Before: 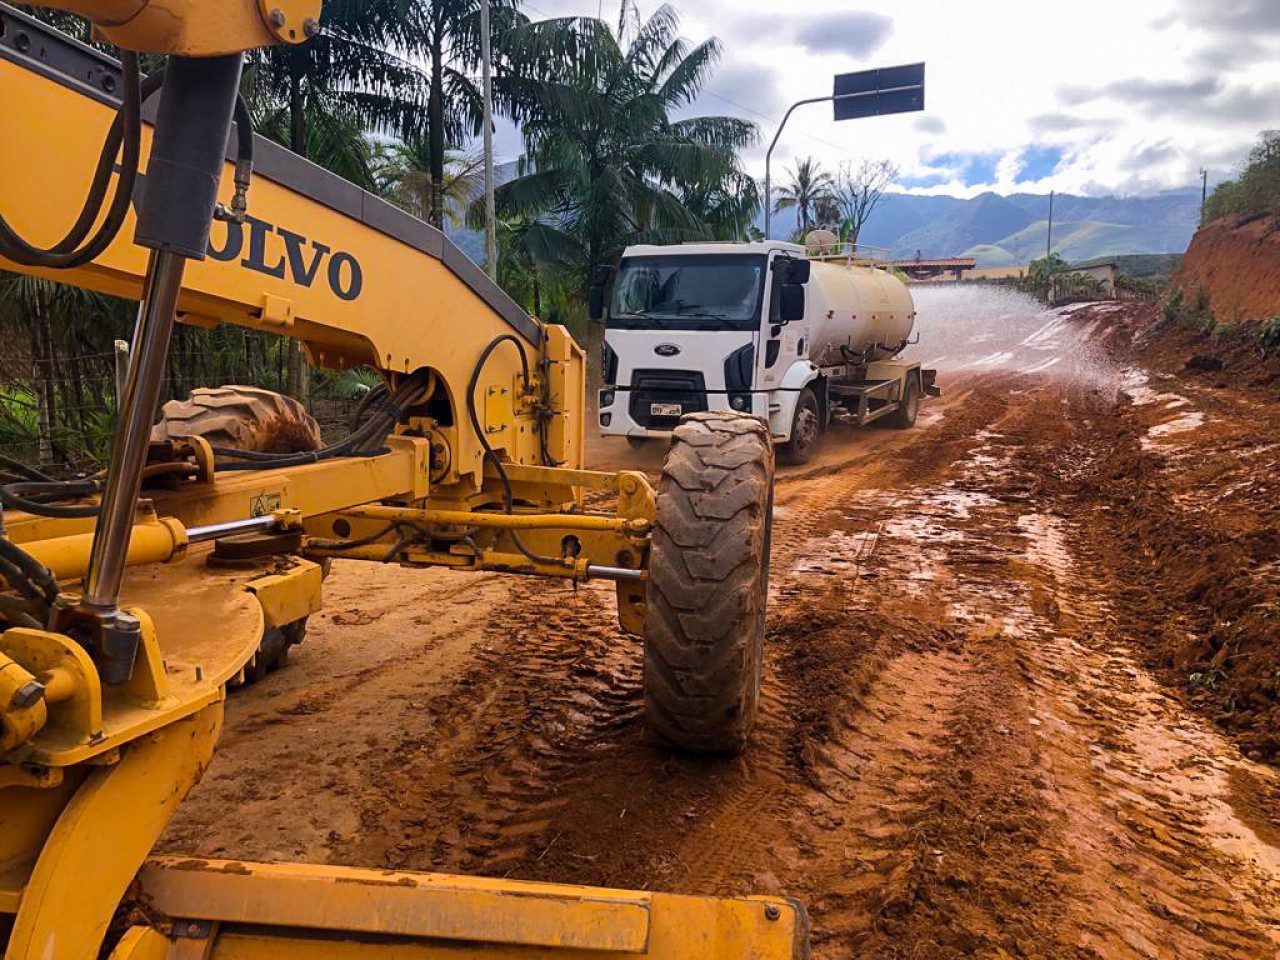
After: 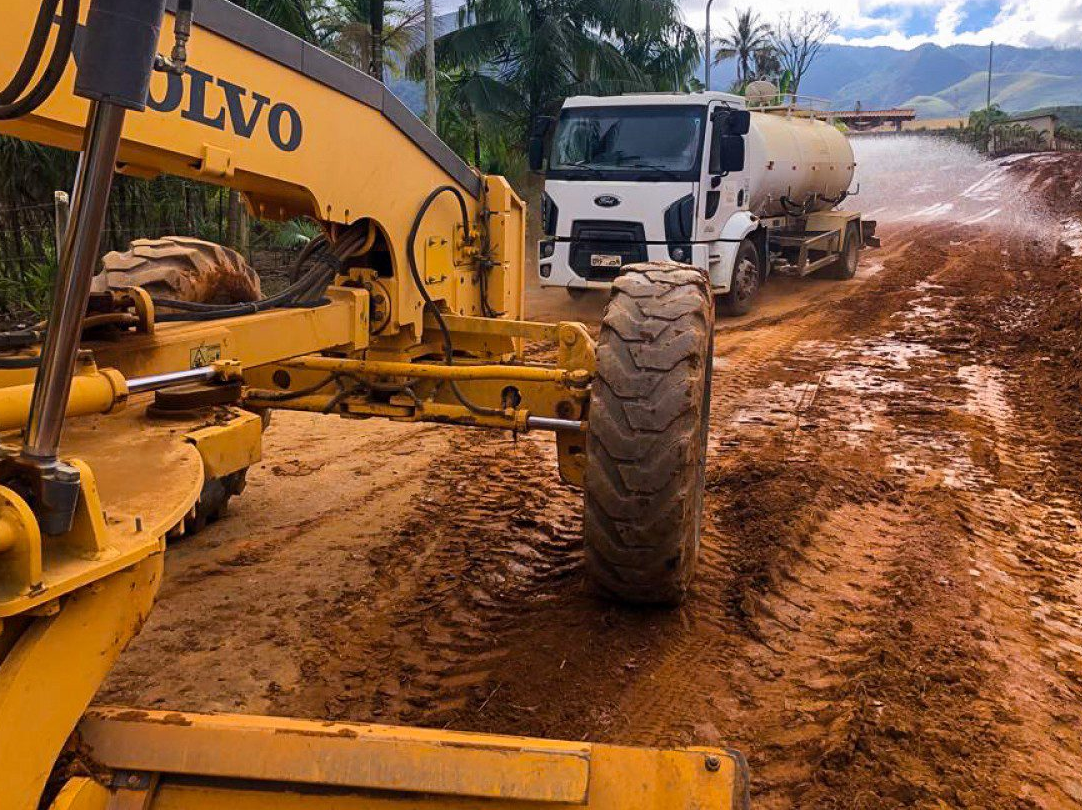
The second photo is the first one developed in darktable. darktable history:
crop and rotate: left 4.71%, top 15.541%, right 10.681%
